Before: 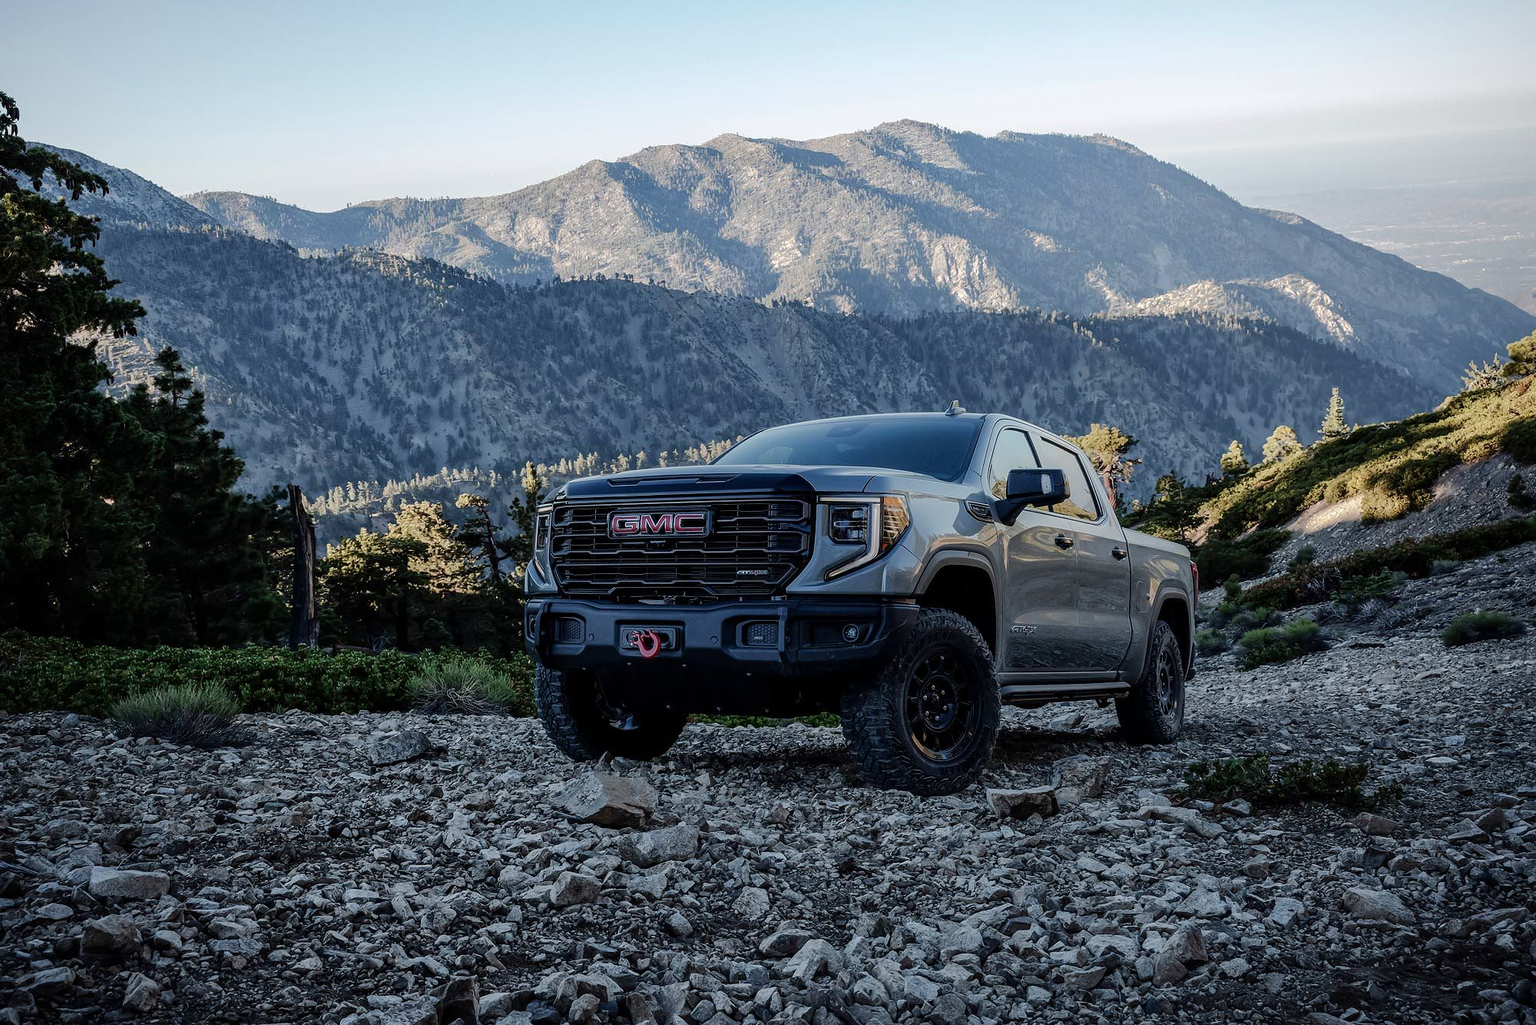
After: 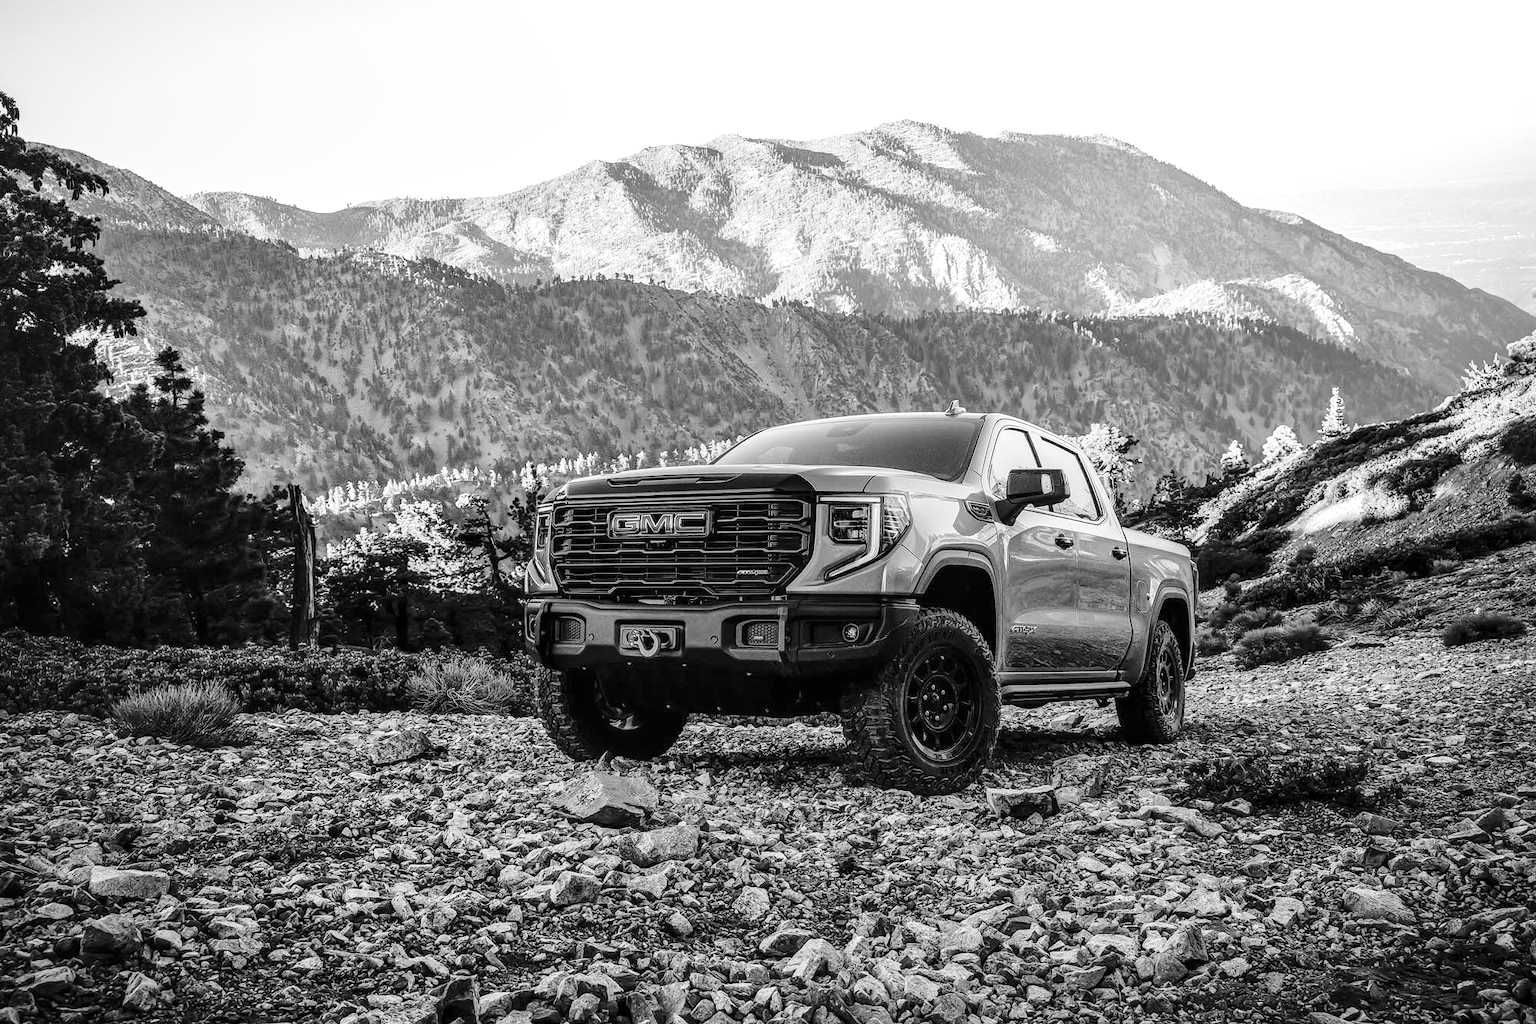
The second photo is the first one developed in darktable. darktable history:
local contrast: on, module defaults
shadows and highlights: shadows 30
base curve: curves: ch0 [(0, 0) (0.028, 0.03) (0.121, 0.232) (0.46, 0.748) (0.859, 0.968) (1, 1)], preserve colors none
color contrast: green-magenta contrast 0, blue-yellow contrast 0
exposure: black level correction 0, exposure 0.7 EV, compensate exposure bias true, compensate highlight preservation false
